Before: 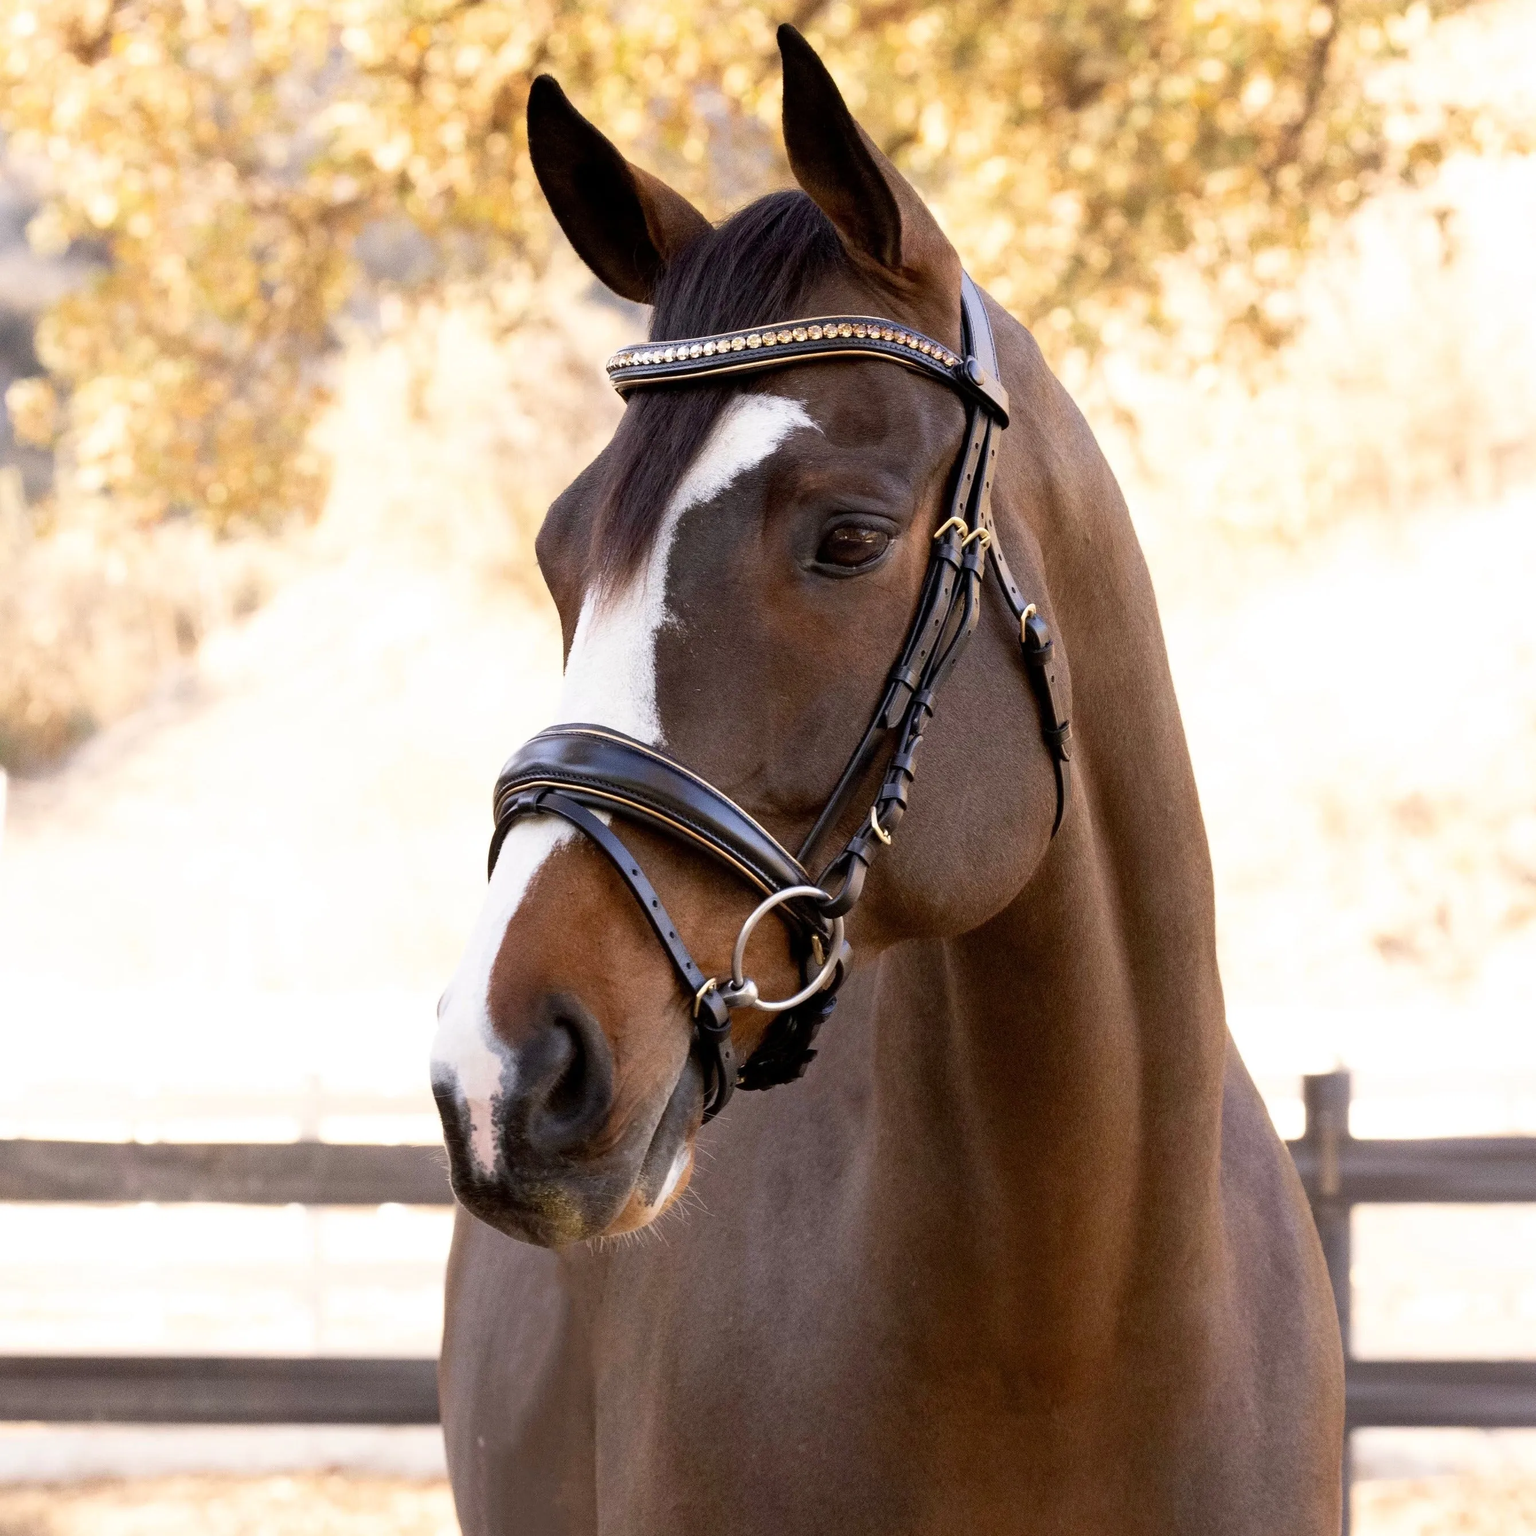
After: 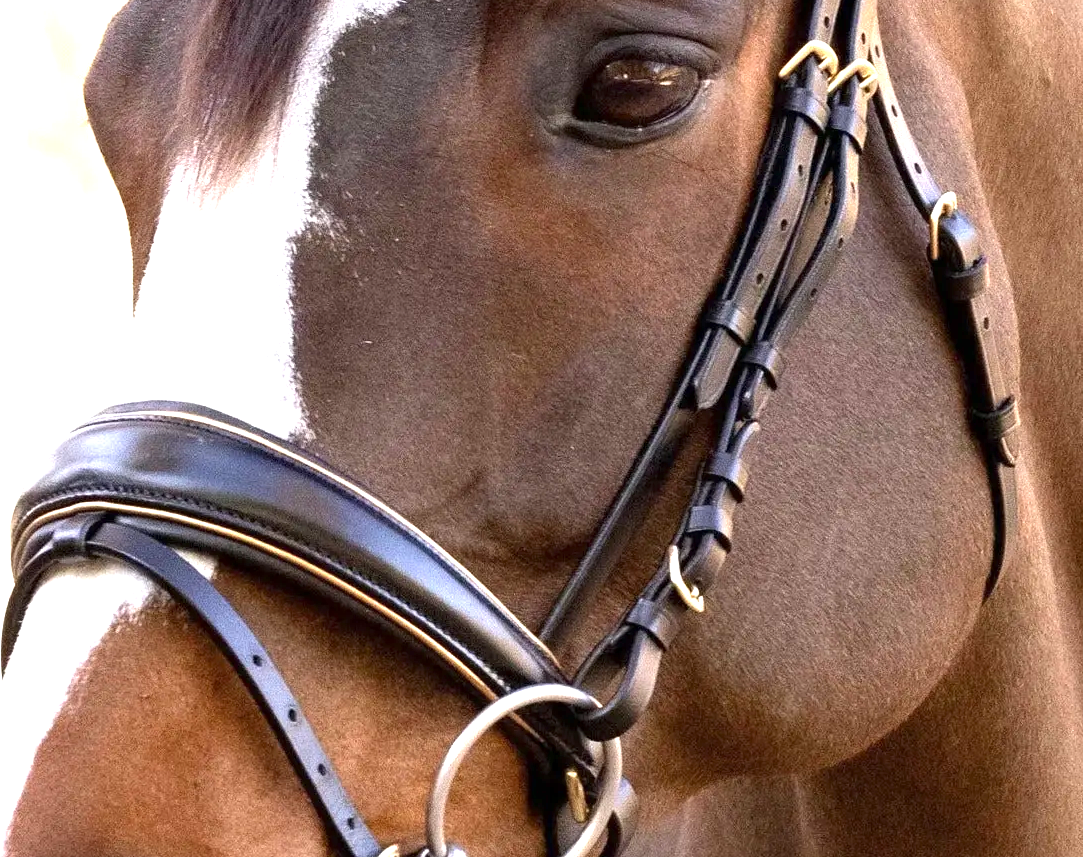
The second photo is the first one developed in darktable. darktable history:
crop: left 31.751%, top 32.172%, right 27.8%, bottom 35.83%
exposure: exposure 1.137 EV, compensate highlight preservation false
